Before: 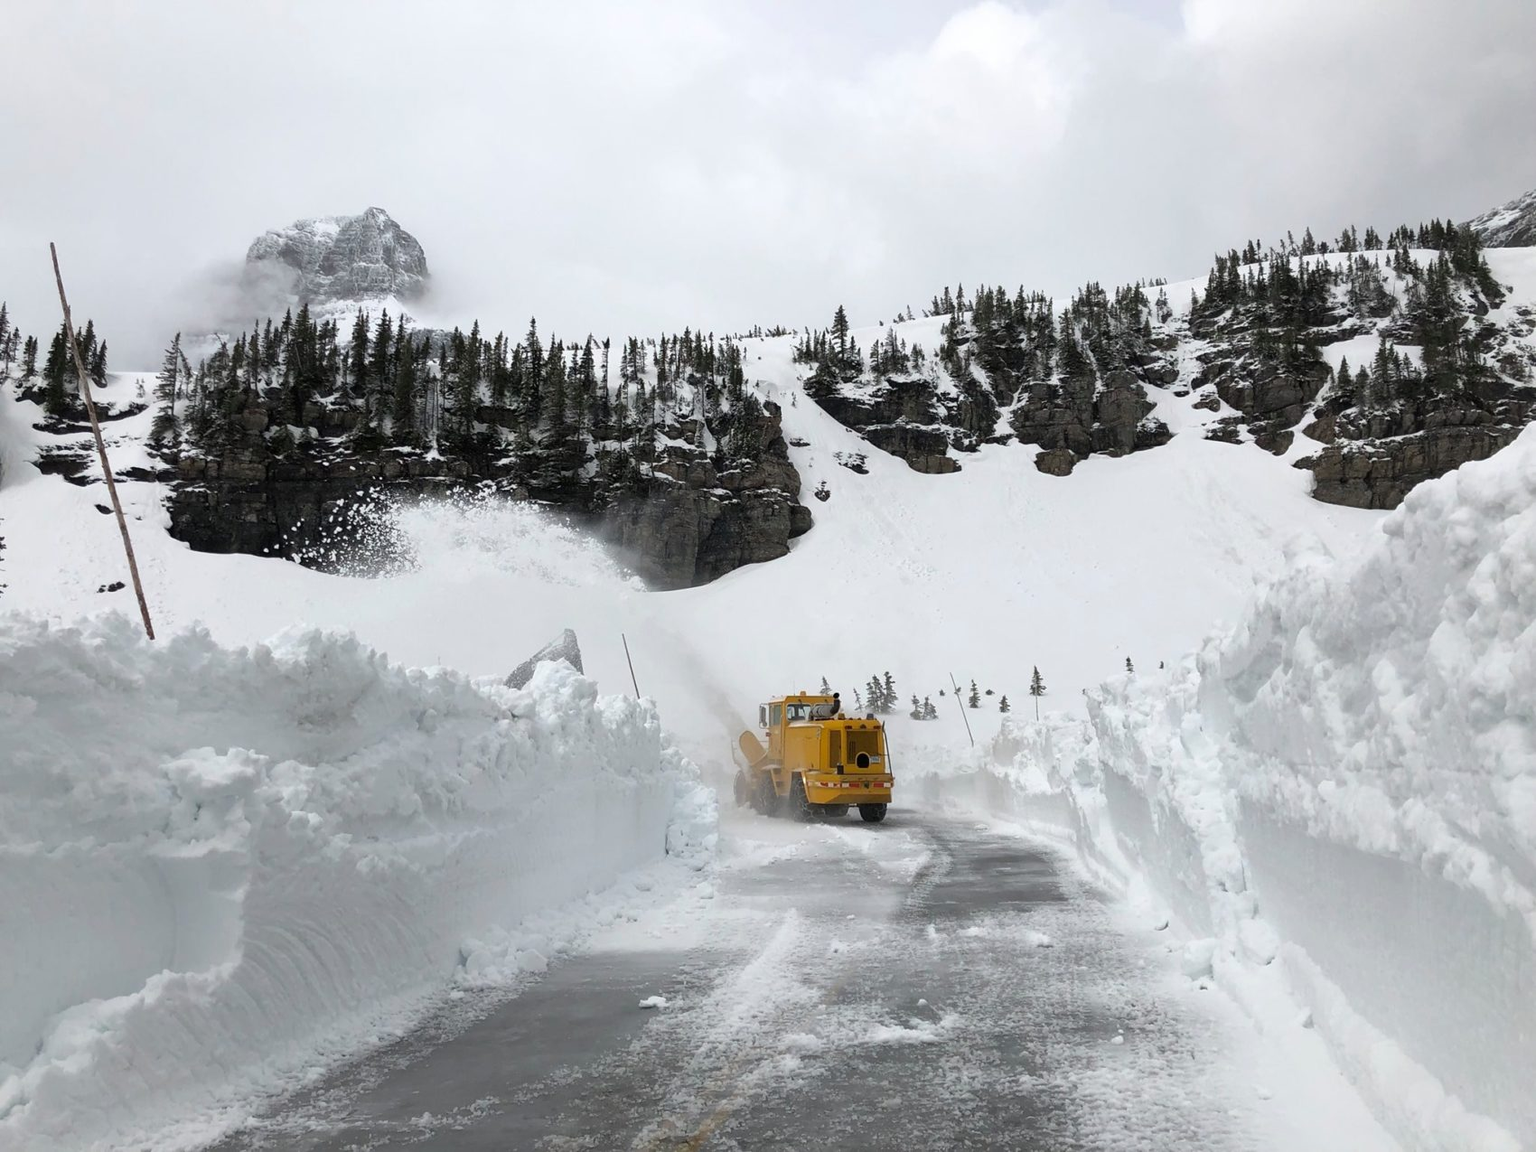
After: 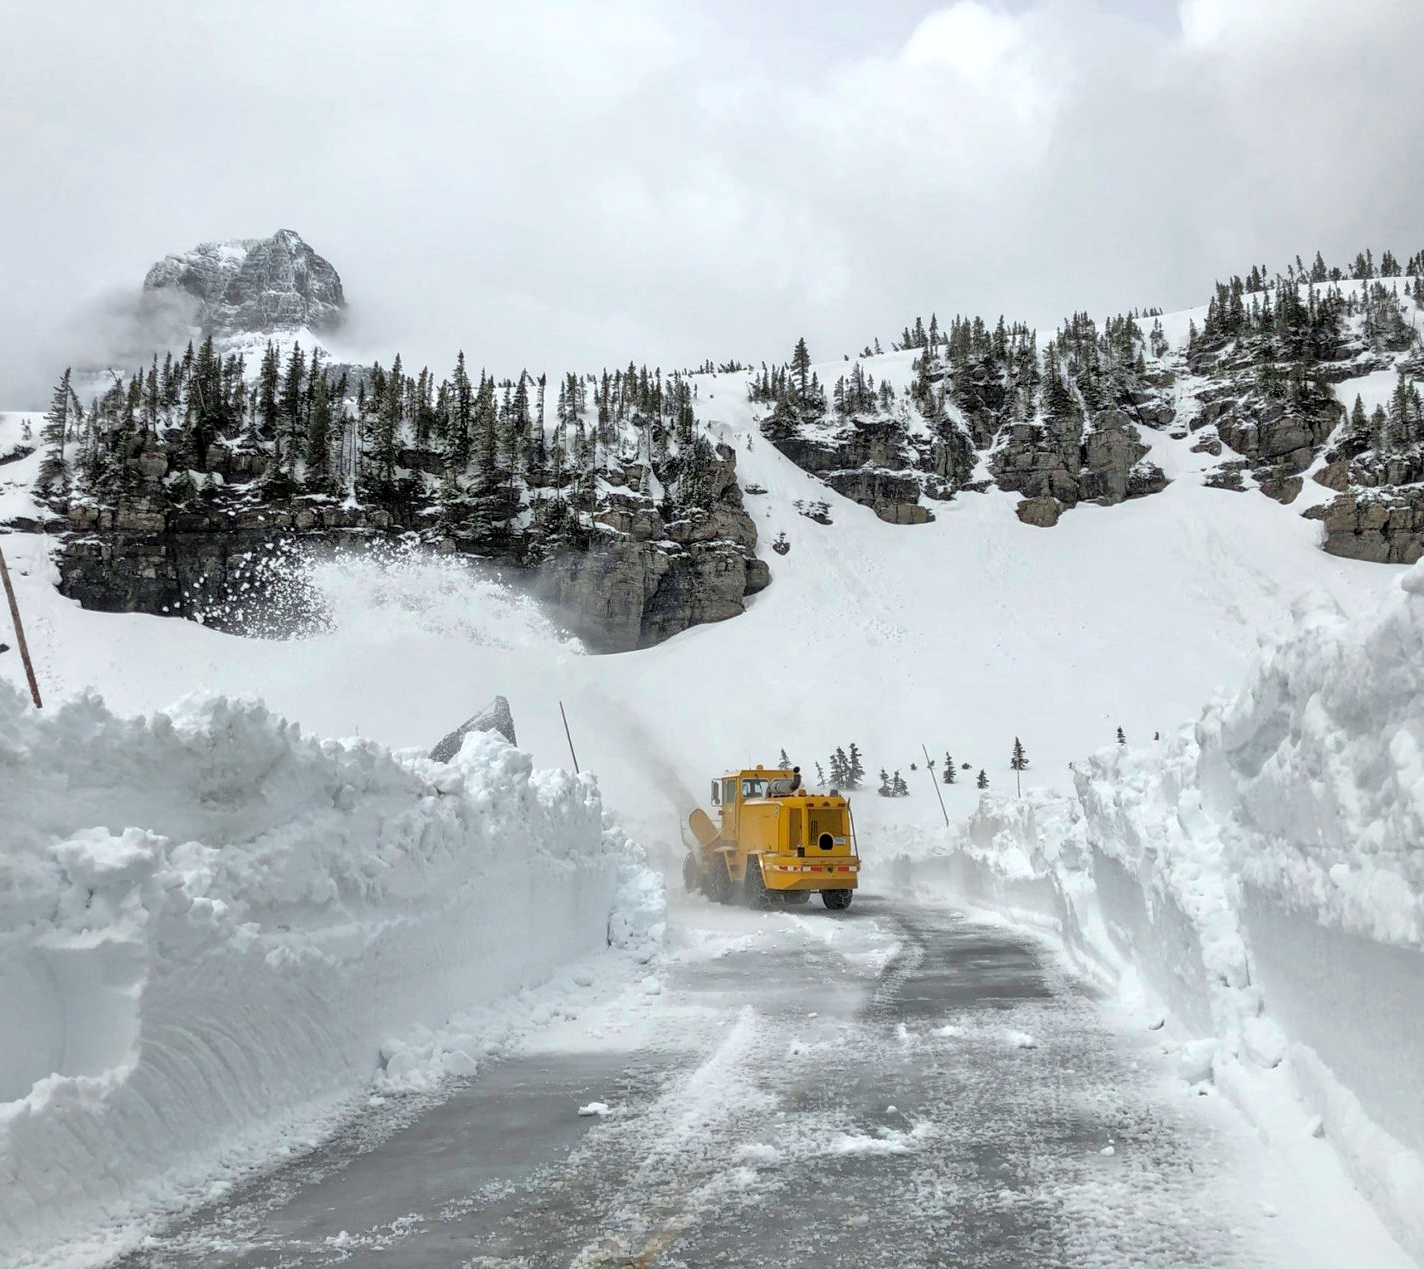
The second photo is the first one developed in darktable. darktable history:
local contrast: detail 130%
crop: left 7.598%, right 7.873%
white balance: red 0.978, blue 0.999
tone equalizer: -7 EV 0.15 EV, -6 EV 0.6 EV, -5 EV 1.15 EV, -4 EV 1.33 EV, -3 EV 1.15 EV, -2 EV 0.6 EV, -1 EV 0.15 EV, mask exposure compensation -0.5 EV
